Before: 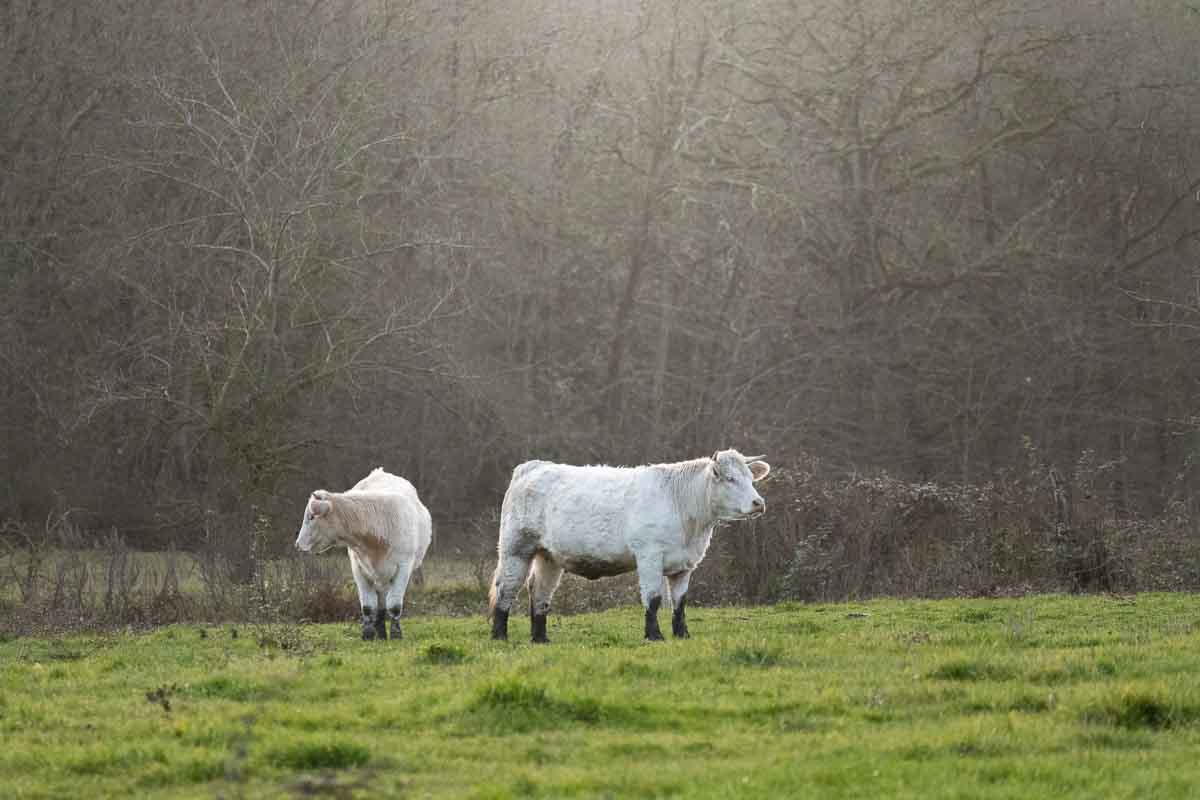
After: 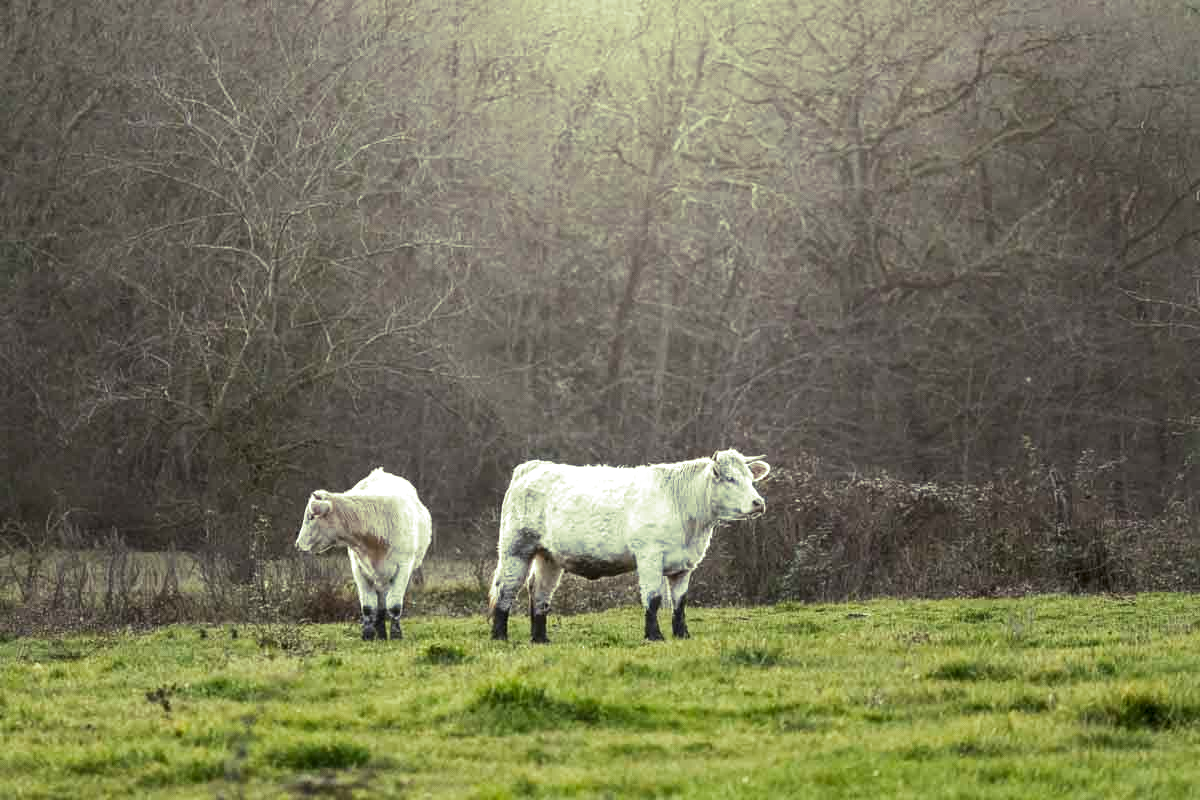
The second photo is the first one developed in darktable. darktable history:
split-toning: shadows › hue 290.82°, shadows › saturation 0.34, highlights › saturation 0.38, balance 0, compress 50%
color balance rgb: global vibrance 20%
local contrast: on, module defaults
tone equalizer: -8 EV -0.417 EV, -7 EV -0.389 EV, -6 EV -0.333 EV, -5 EV -0.222 EV, -3 EV 0.222 EV, -2 EV 0.333 EV, -1 EV 0.389 EV, +0 EV 0.417 EV, edges refinement/feathering 500, mask exposure compensation -1.57 EV, preserve details no
